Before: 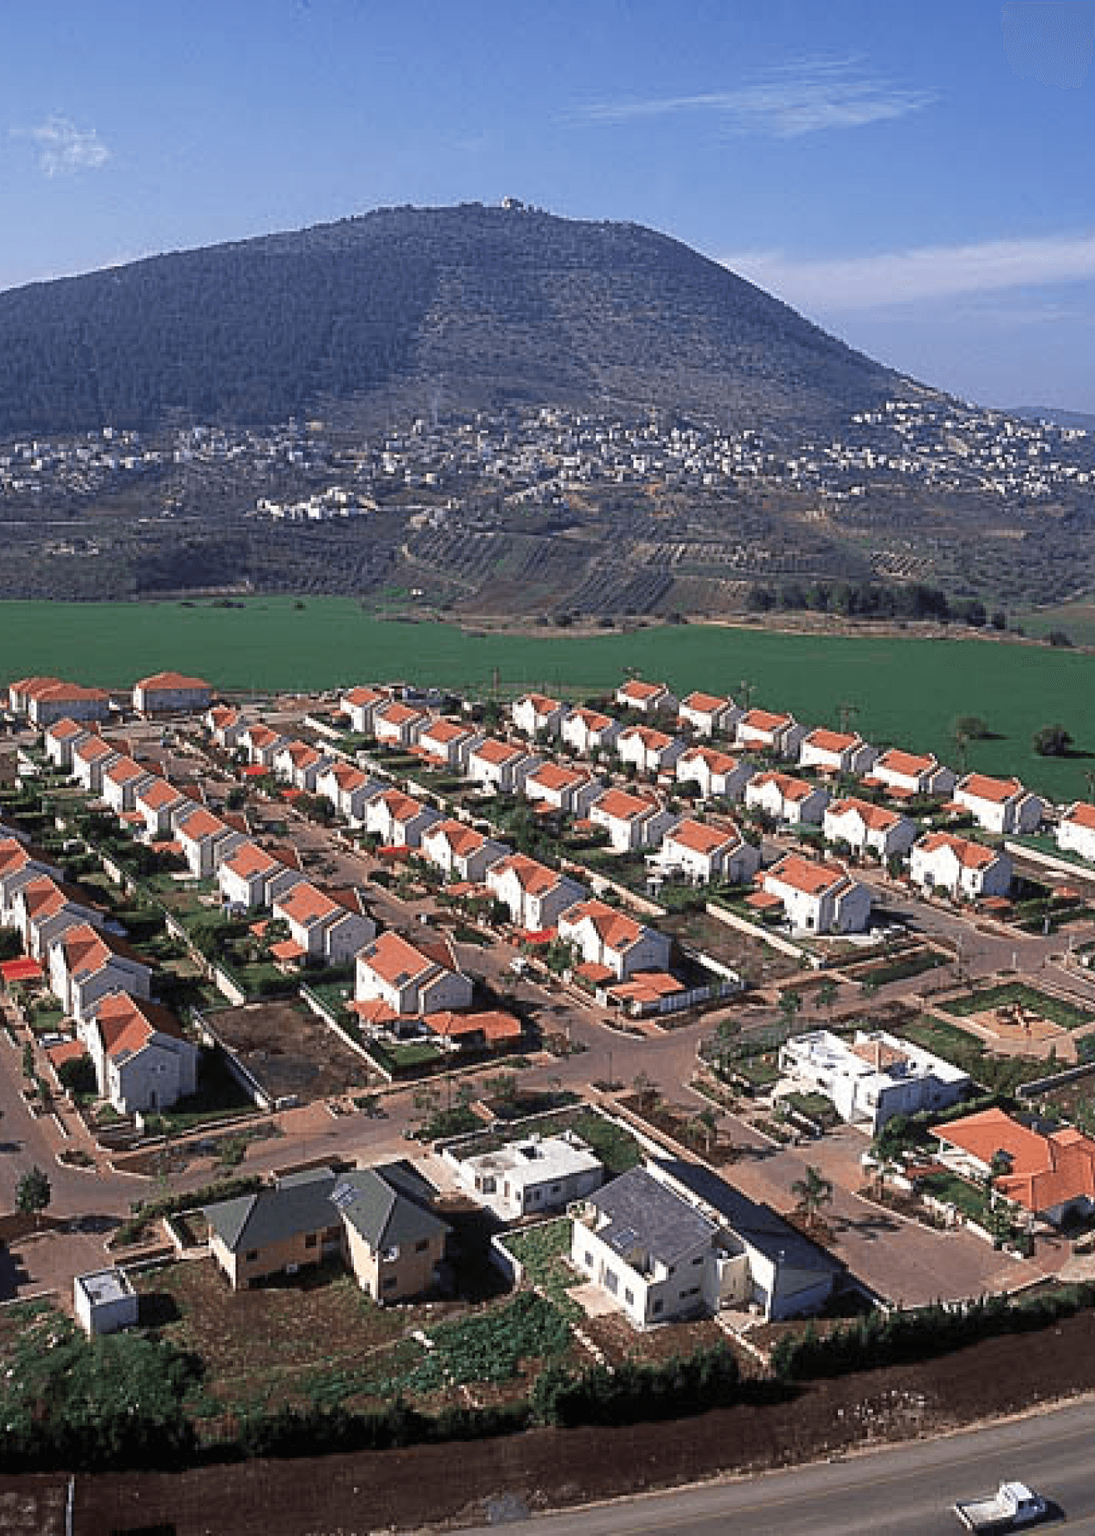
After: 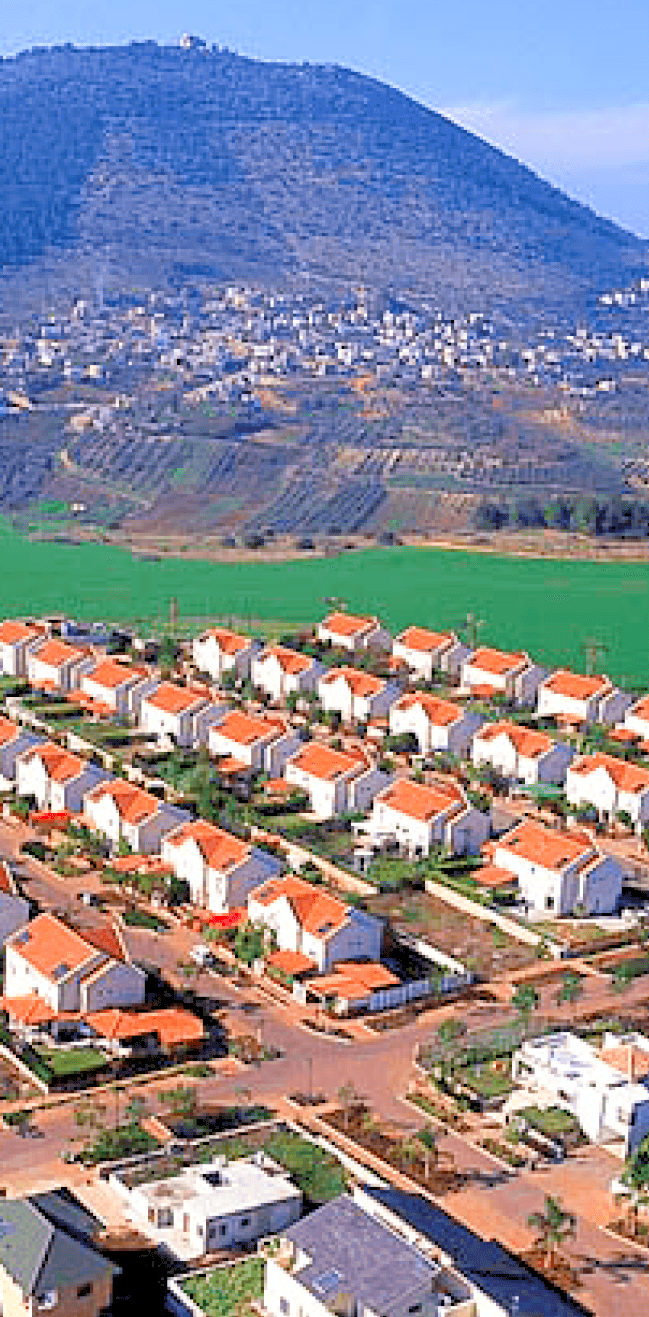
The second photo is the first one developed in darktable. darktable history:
crop: left 32.115%, top 10.998%, right 18.388%, bottom 17.379%
velvia: strength 51.21%, mid-tones bias 0.515
levels: levels [0.072, 0.414, 0.976]
